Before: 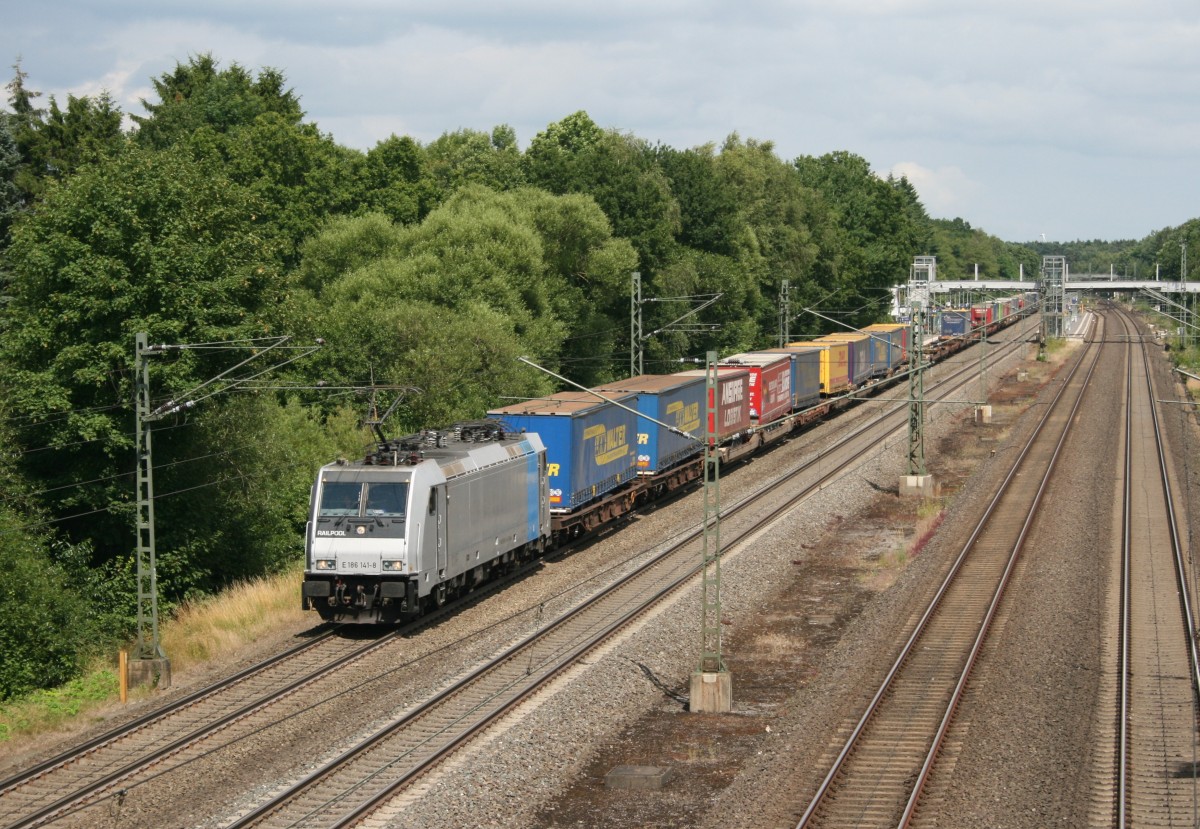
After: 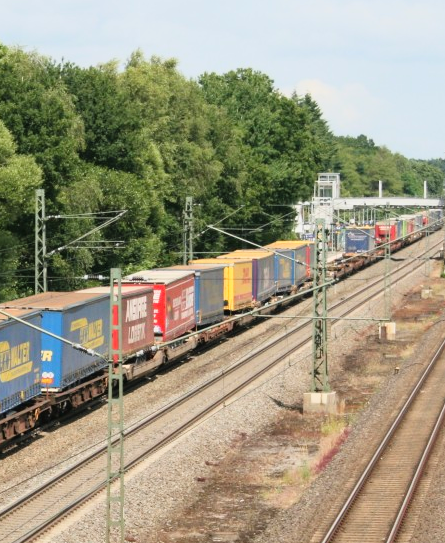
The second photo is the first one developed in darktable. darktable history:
crop and rotate: left 49.707%, top 10.09%, right 13.14%, bottom 24.304%
tone curve: curves: ch0 [(0, 0.005) (0.103, 0.097) (0.18, 0.22) (0.378, 0.482) (0.504, 0.631) (0.663, 0.801) (0.834, 0.914) (1, 0.971)]; ch1 [(0, 0) (0.172, 0.123) (0.324, 0.253) (0.396, 0.388) (0.478, 0.461) (0.499, 0.498) (0.522, 0.528) (0.604, 0.692) (0.704, 0.818) (1, 1)]; ch2 [(0, 0) (0.411, 0.424) (0.496, 0.5) (0.515, 0.519) (0.555, 0.585) (0.628, 0.703) (1, 1)], color space Lab, linked channels, preserve colors none
